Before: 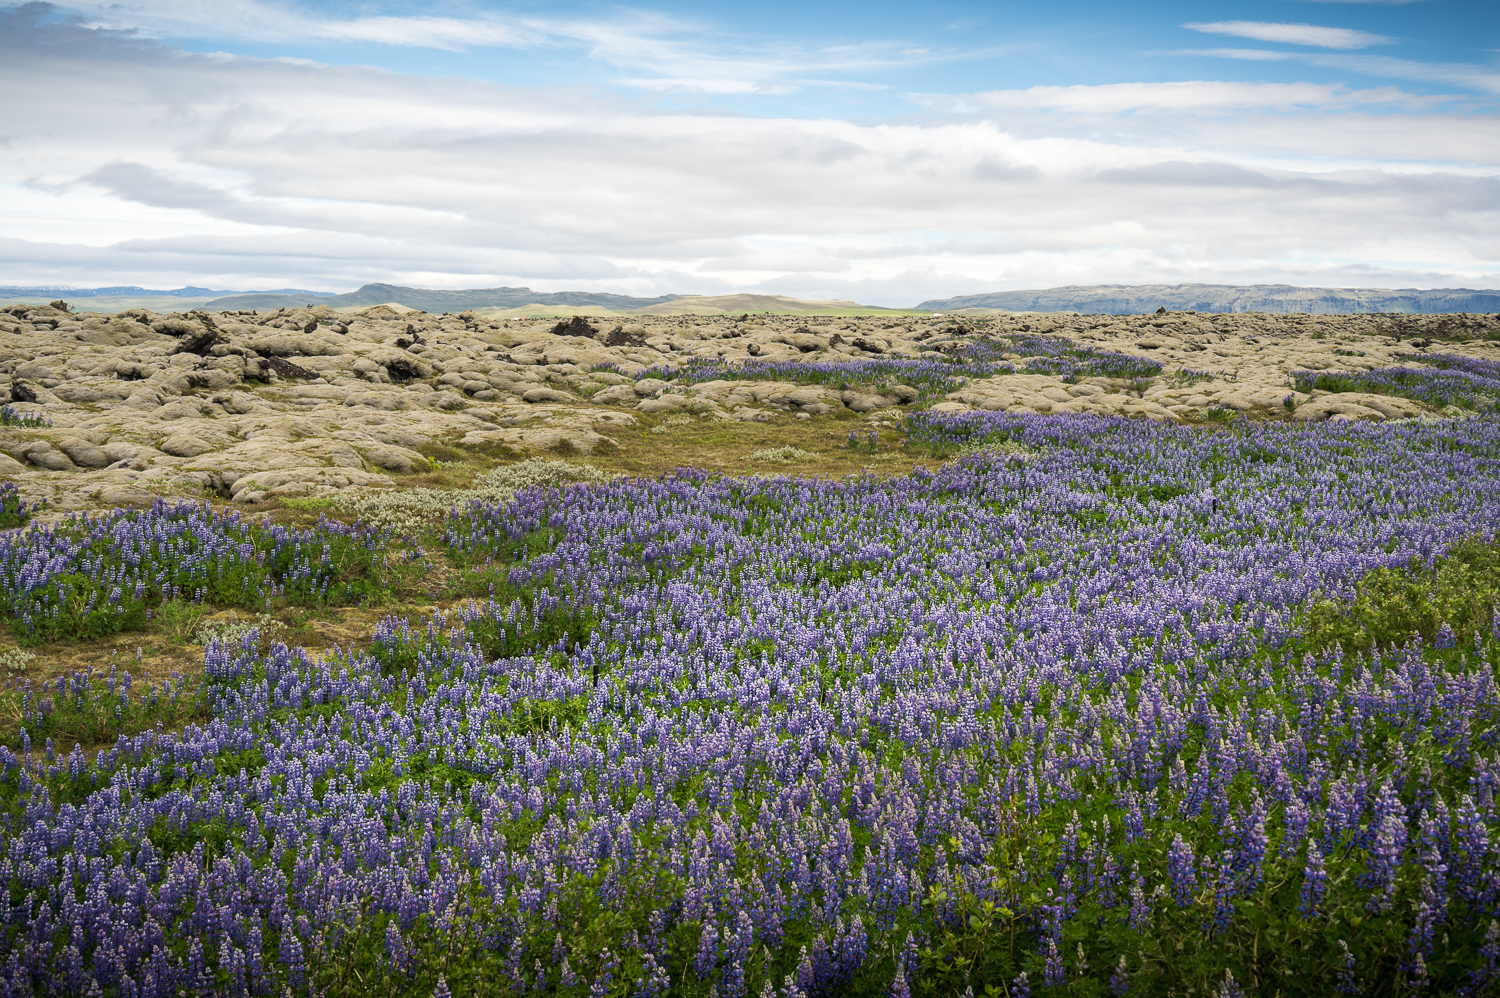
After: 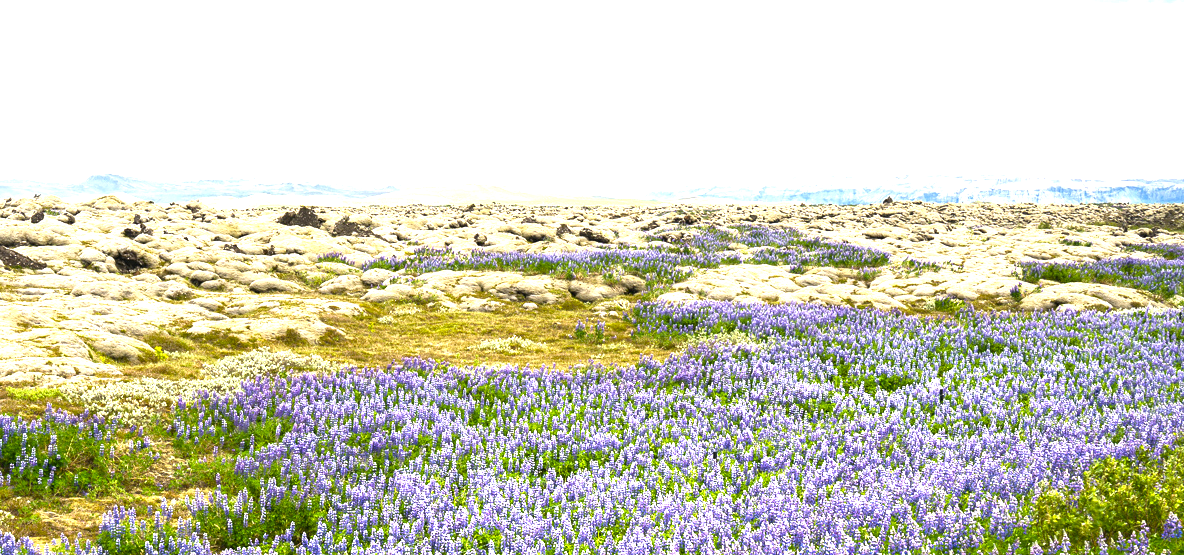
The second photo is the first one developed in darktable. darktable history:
crop: left 18.246%, top 11.092%, right 2.291%, bottom 33.285%
exposure: black level correction 0, exposure 0.694 EV, compensate exposure bias true, compensate highlight preservation false
color balance rgb: highlights gain › luminance 14.501%, perceptual saturation grading › global saturation 27.529%, perceptual saturation grading › highlights -25.693%, perceptual saturation grading › shadows 24.1%, perceptual brilliance grading › global brilliance 19.945%
